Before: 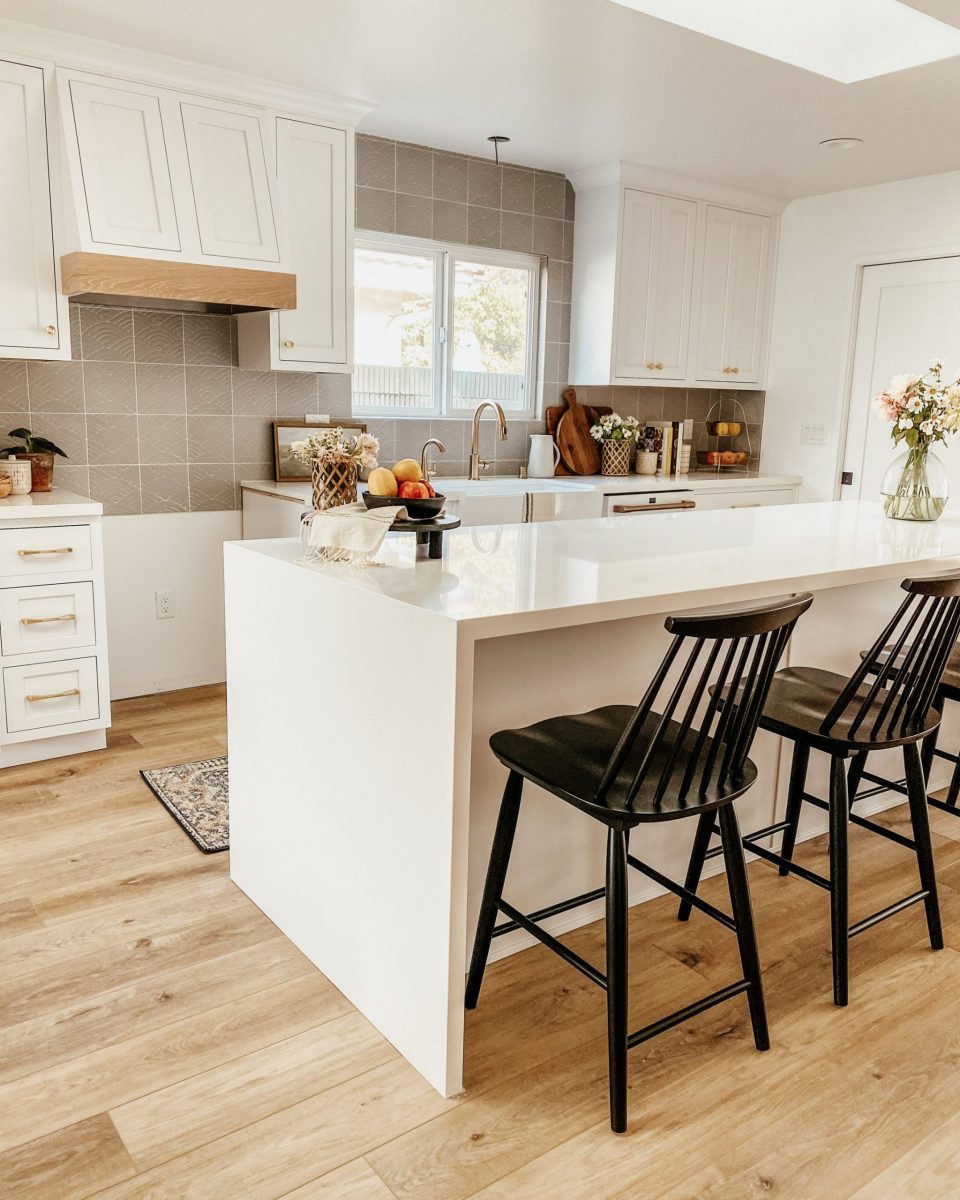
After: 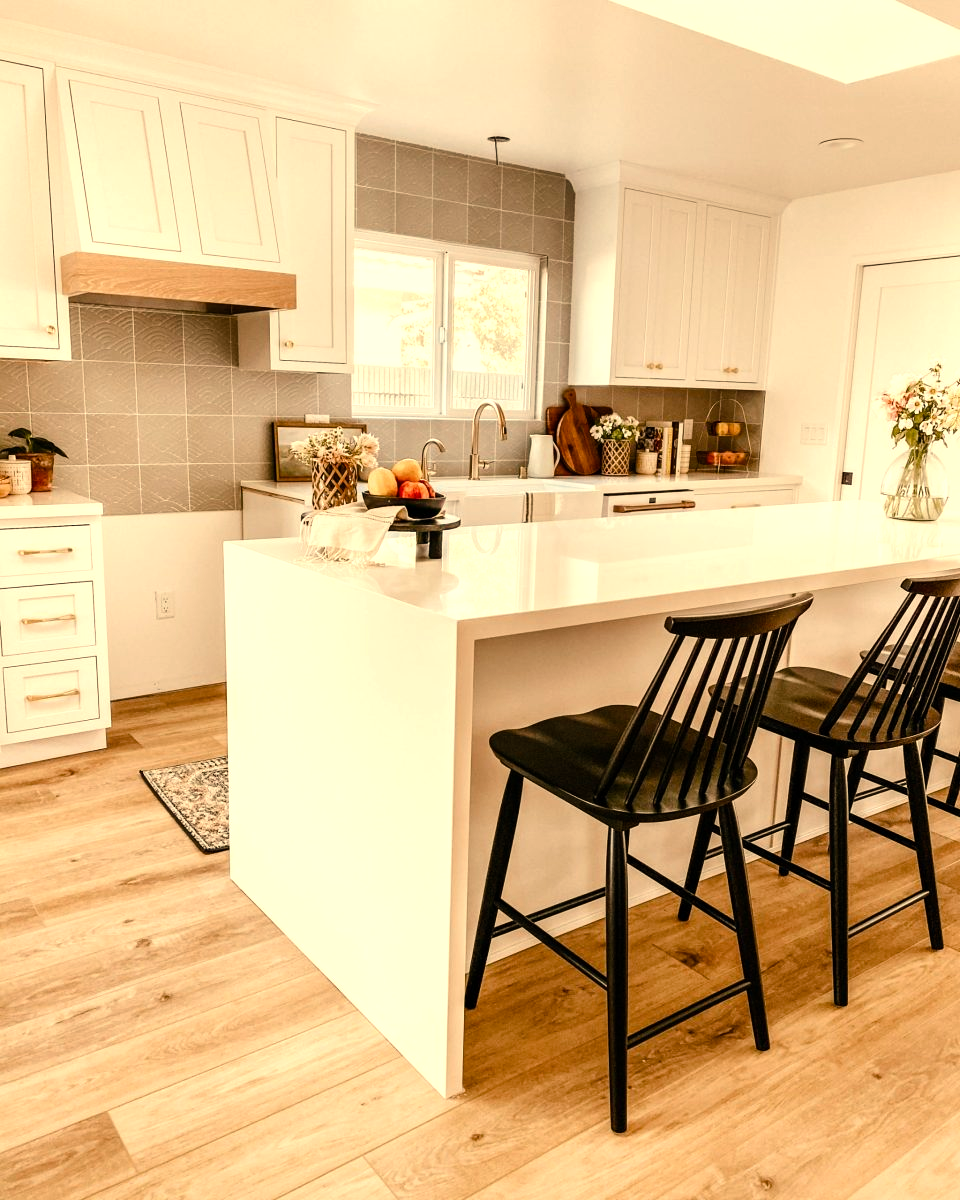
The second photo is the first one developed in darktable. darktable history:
white balance: red 1.123, blue 0.83
color balance rgb: perceptual saturation grading › global saturation 20%, perceptual saturation grading › highlights -25%, perceptual saturation grading › shadows 25%
tone equalizer: -8 EV -0.417 EV, -7 EV -0.389 EV, -6 EV -0.333 EV, -5 EV -0.222 EV, -3 EV 0.222 EV, -2 EV 0.333 EV, -1 EV 0.389 EV, +0 EV 0.417 EV, edges refinement/feathering 500, mask exposure compensation -1.57 EV, preserve details no
